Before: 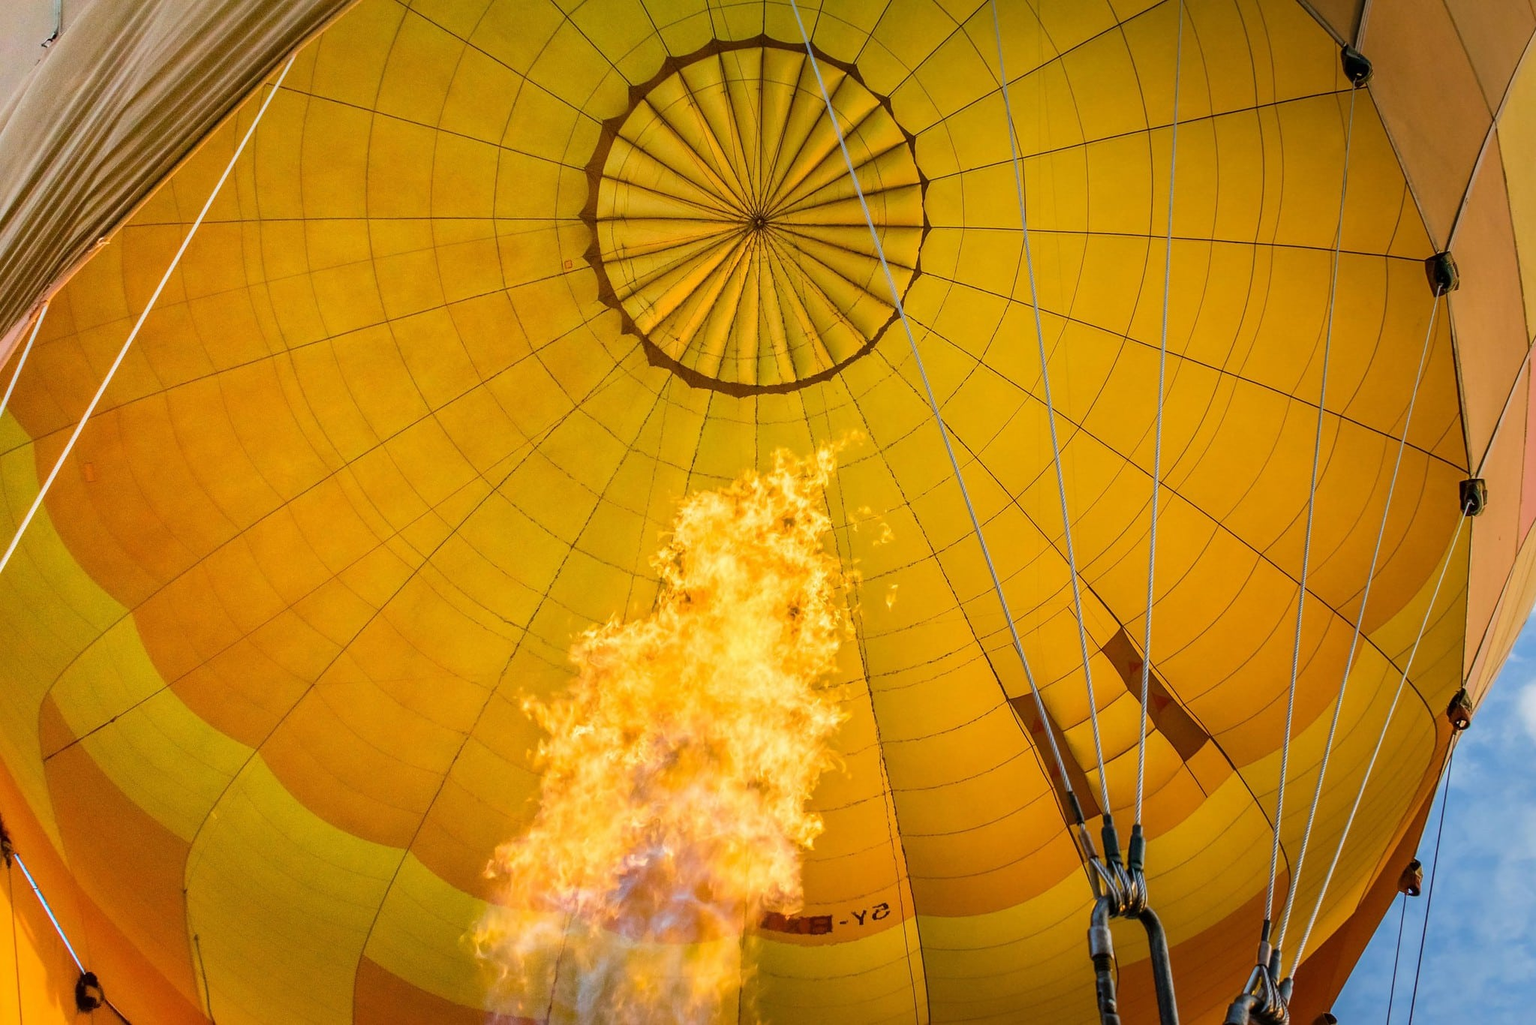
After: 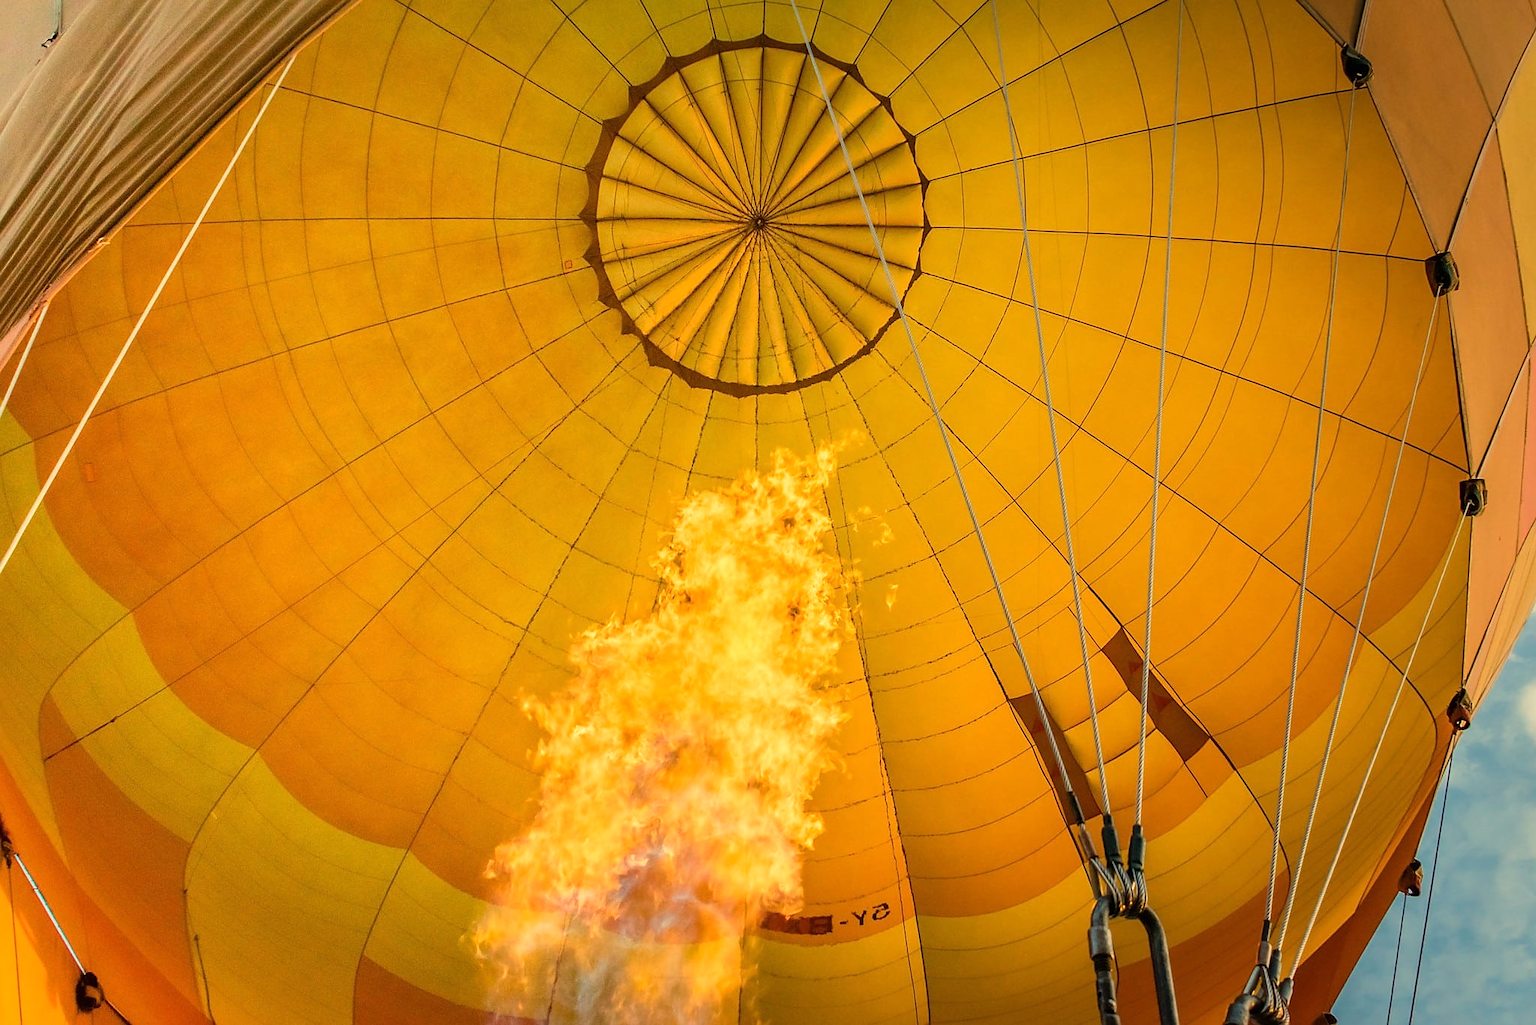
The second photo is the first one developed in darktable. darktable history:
sharpen: radius 1.559, amount 0.373, threshold 1.271
white balance: red 1.08, blue 0.791
